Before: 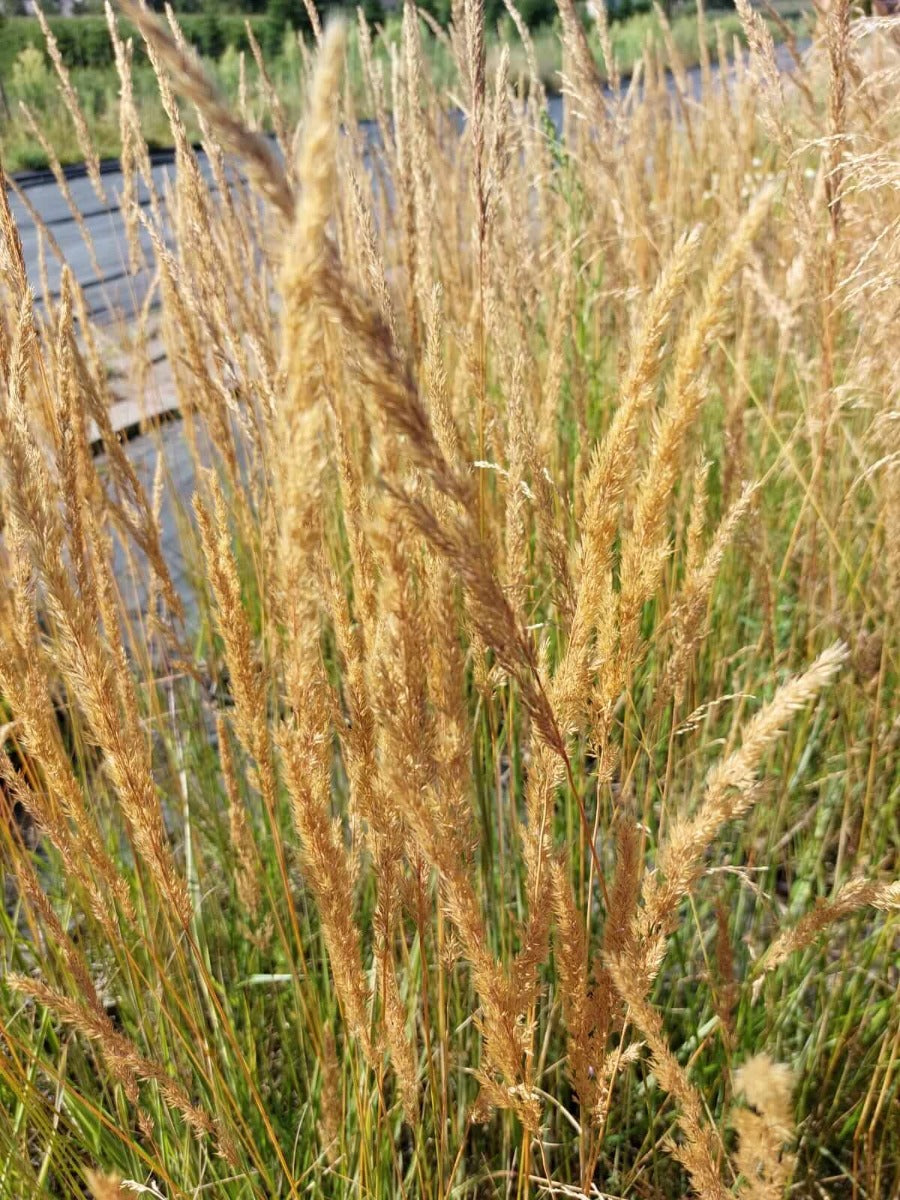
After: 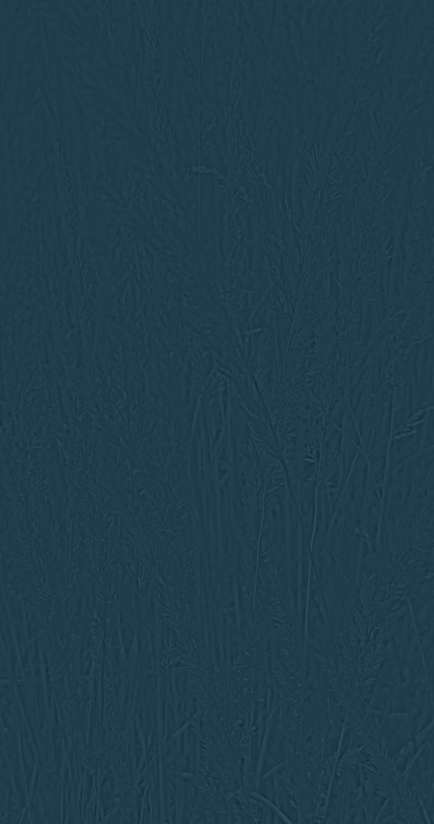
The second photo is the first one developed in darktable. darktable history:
crop: left 31.379%, top 24.658%, right 20.326%, bottom 6.628%
tone equalizer: -8 EV 0.25 EV, -7 EV 0.417 EV, -6 EV 0.417 EV, -5 EV 0.25 EV, -3 EV -0.25 EV, -2 EV -0.417 EV, -1 EV -0.417 EV, +0 EV -0.25 EV, edges refinement/feathering 500, mask exposure compensation -1.57 EV, preserve details guided filter
colorize: hue 194.4°, saturation 29%, source mix 61.75%, lightness 3.98%, version 1
highpass: sharpness 9.84%, contrast boost 9.94%
